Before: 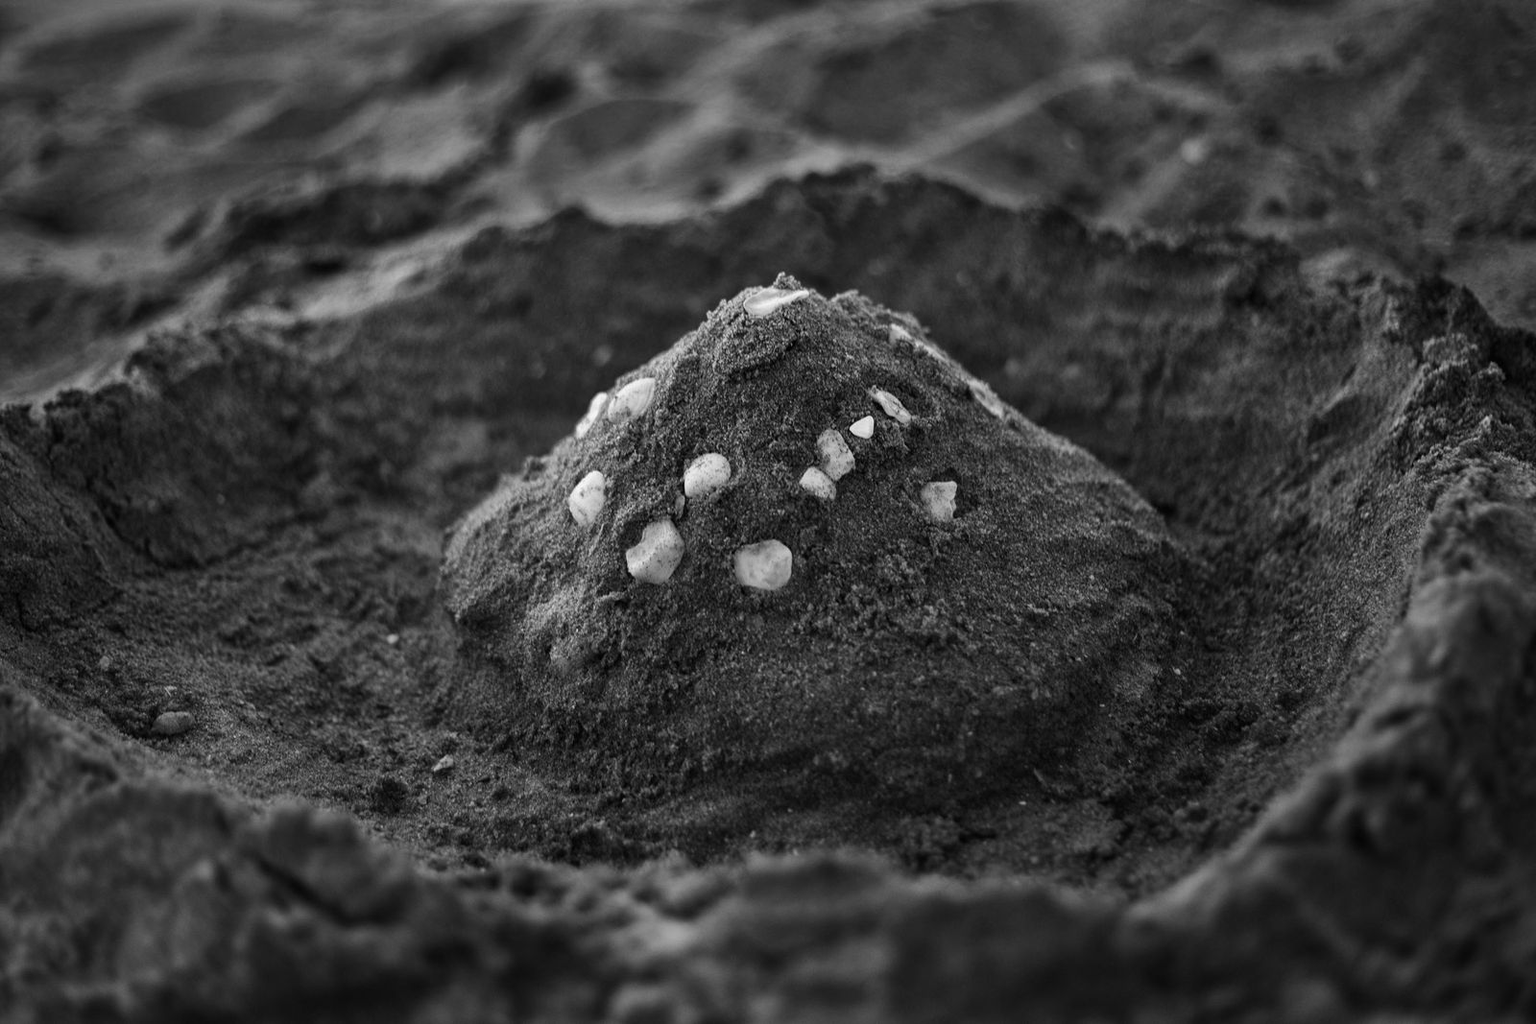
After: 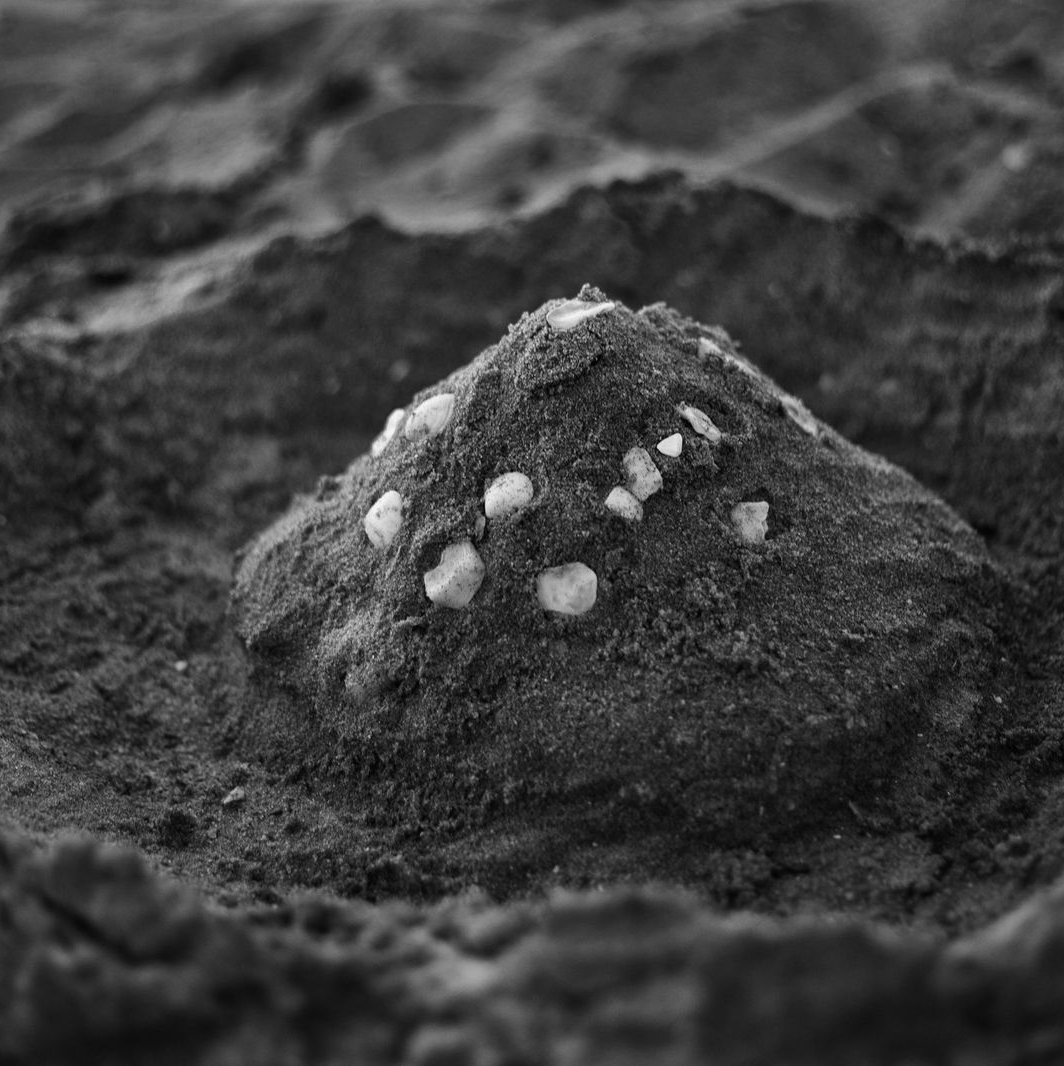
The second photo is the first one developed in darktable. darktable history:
crop and rotate: left 14.307%, right 19.184%
